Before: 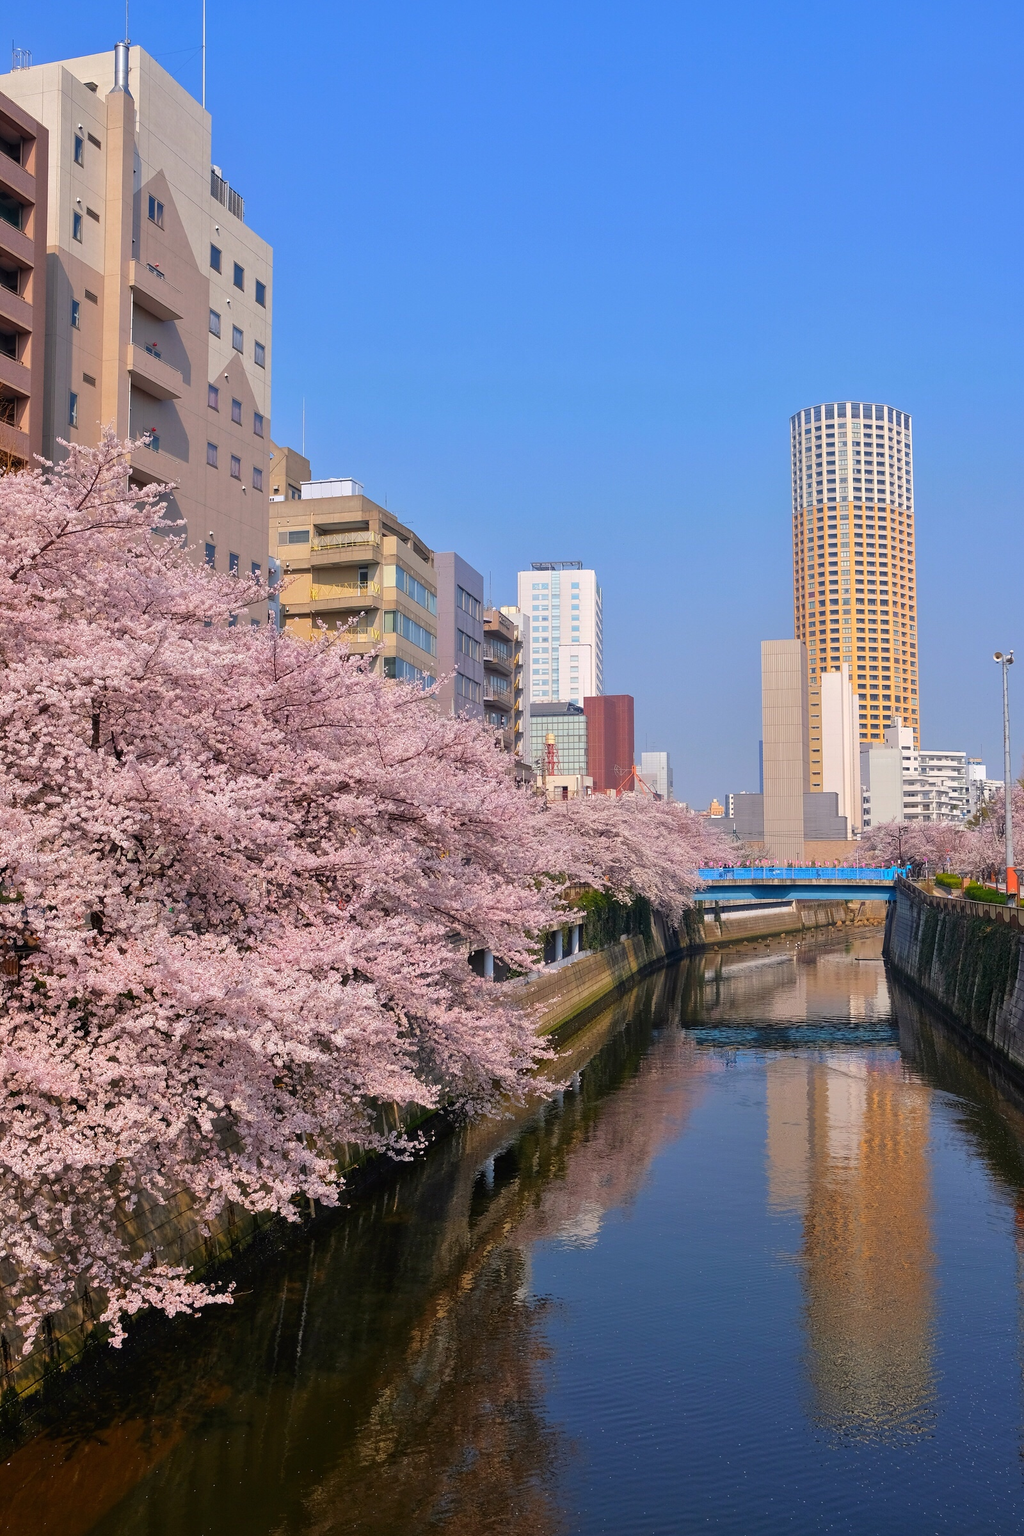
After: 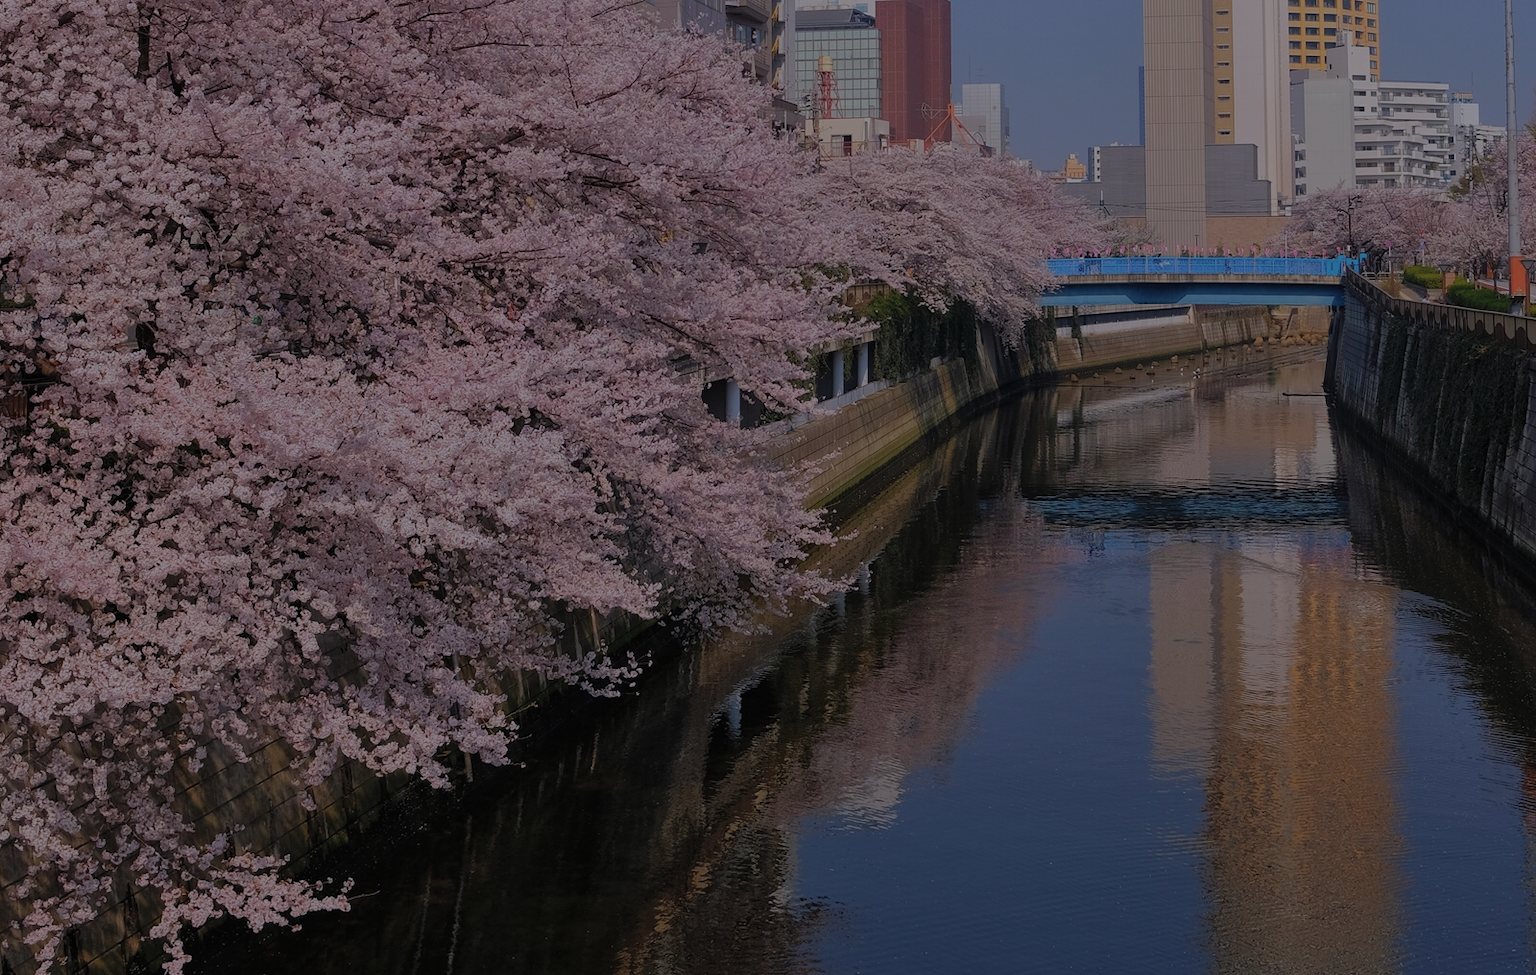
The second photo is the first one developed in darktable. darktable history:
contrast brightness saturation: brightness 0.142
crop: top 45.372%, bottom 12.284%
exposure: exposure -2.36 EV, compensate highlight preservation false
color calibration: gray › normalize channels true, illuminant as shot in camera, x 0.358, y 0.373, temperature 4628.91 K, gamut compression 0.005
